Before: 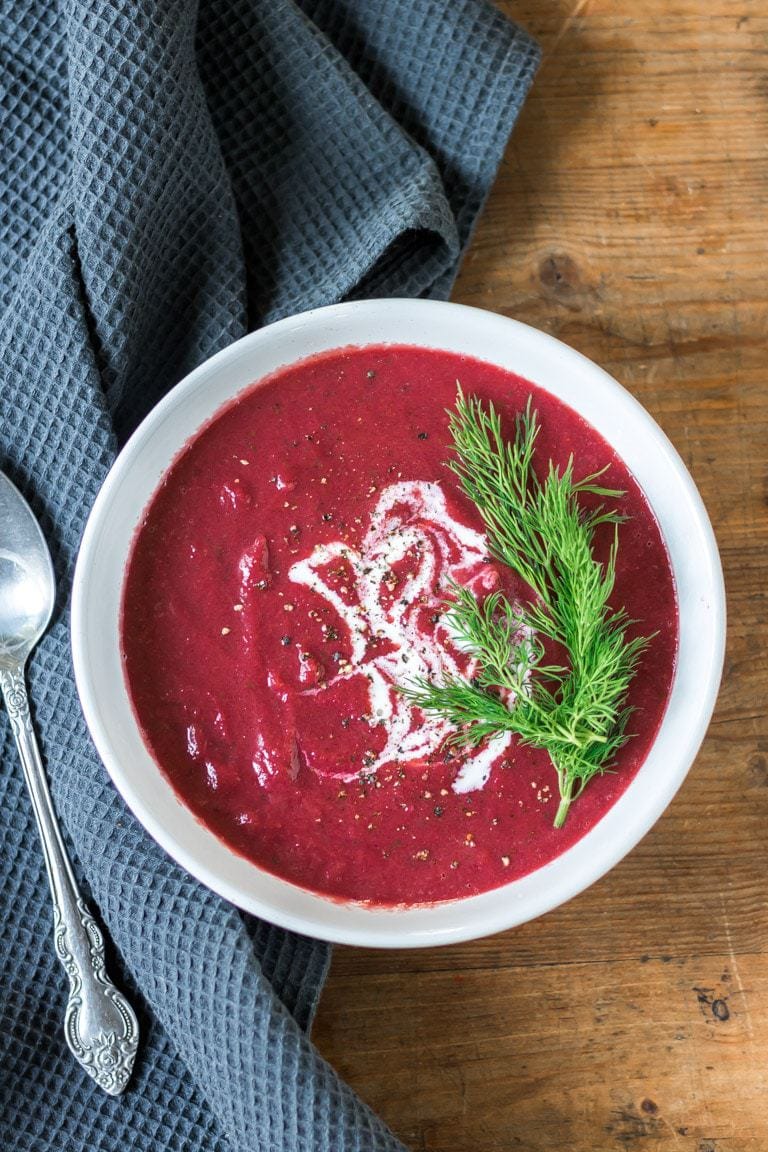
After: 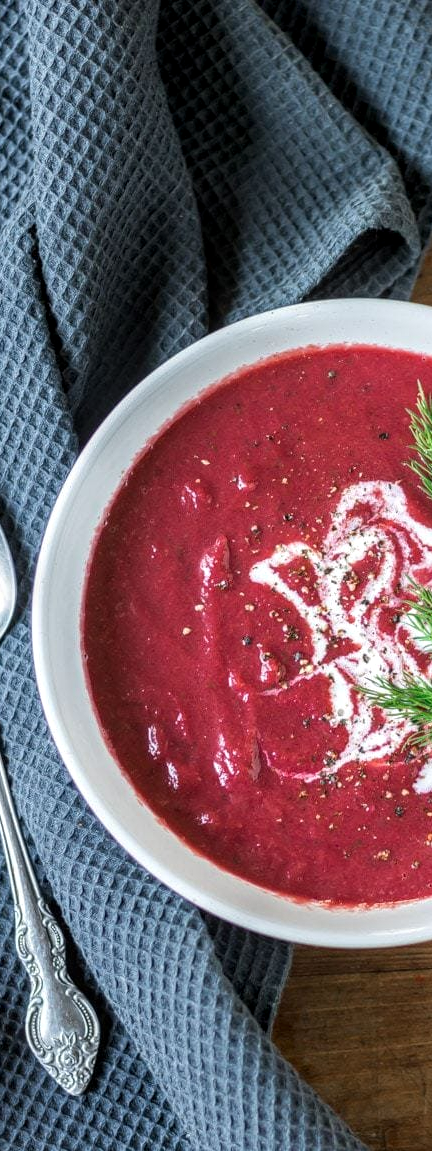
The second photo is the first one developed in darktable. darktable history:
local contrast: on, module defaults
crop: left 5.114%, right 38.589%
